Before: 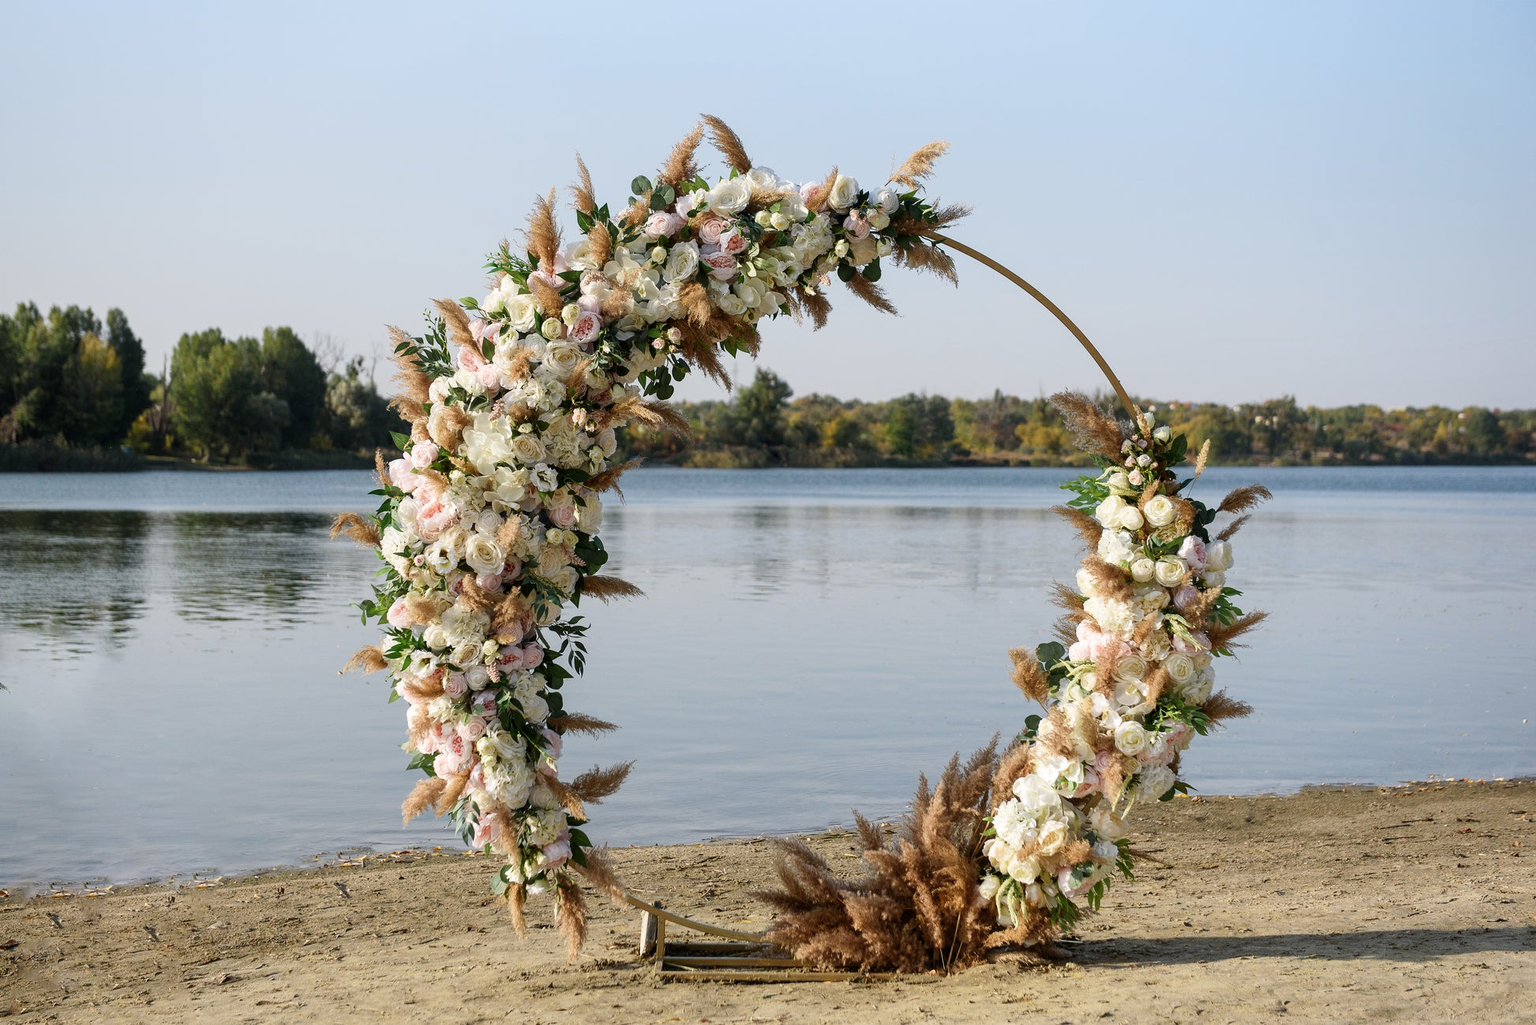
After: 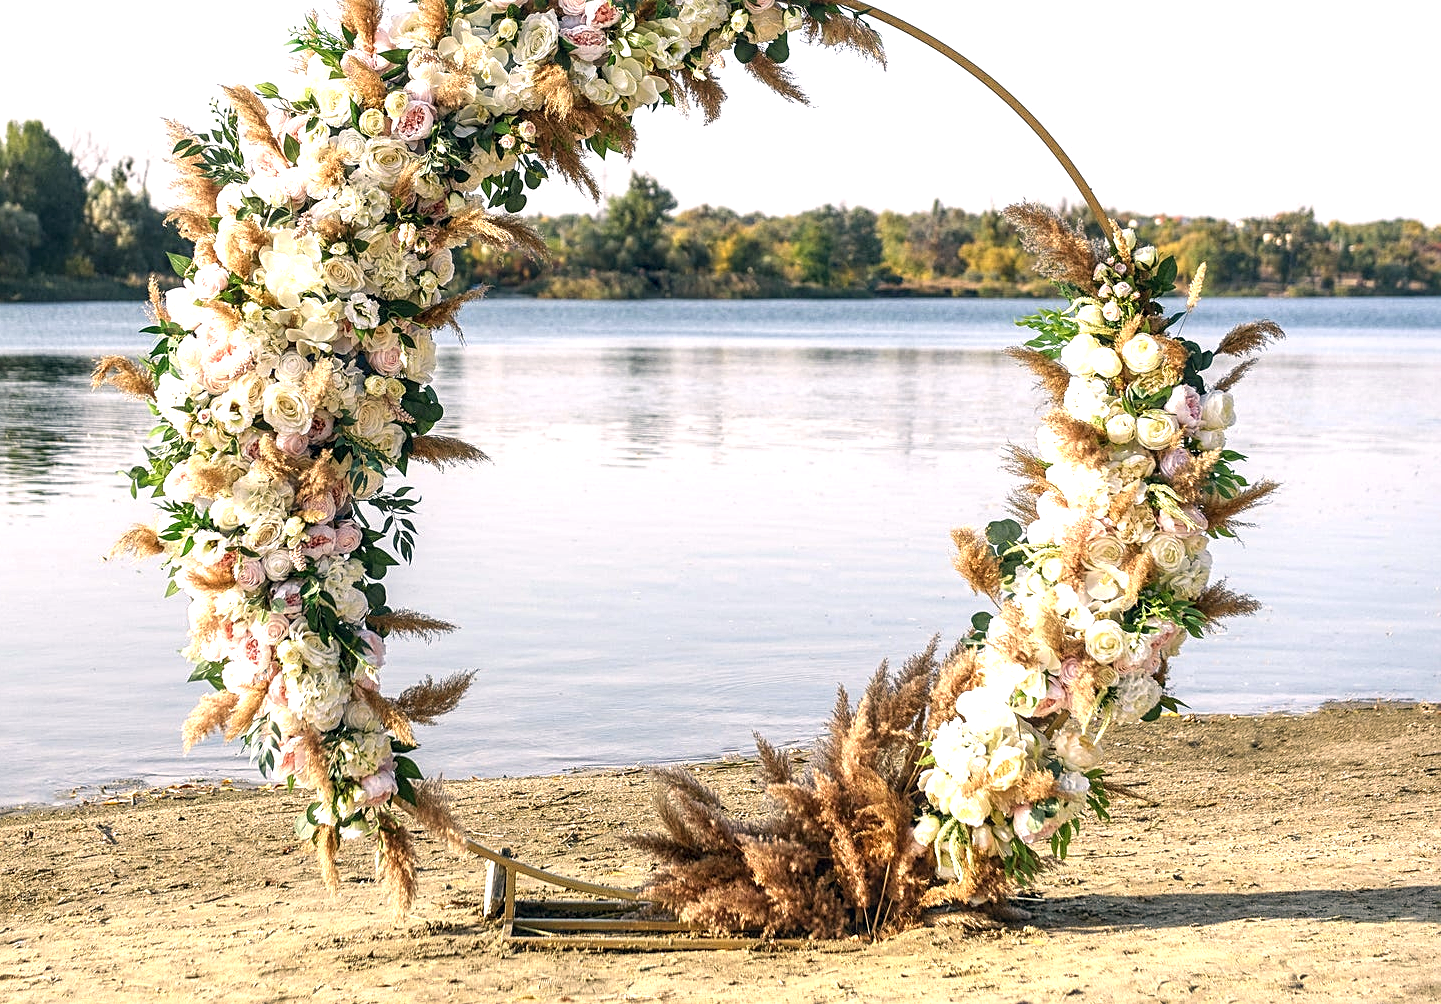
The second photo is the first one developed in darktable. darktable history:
exposure: black level correction 0, exposure 0.949 EV, compensate exposure bias true, compensate highlight preservation false
local contrast: on, module defaults
crop: left 16.851%, top 22.665%, right 9.053%
sharpen: on, module defaults
color correction: highlights a* 5.43, highlights b* 5.32, shadows a* -4.5, shadows b* -5.04
